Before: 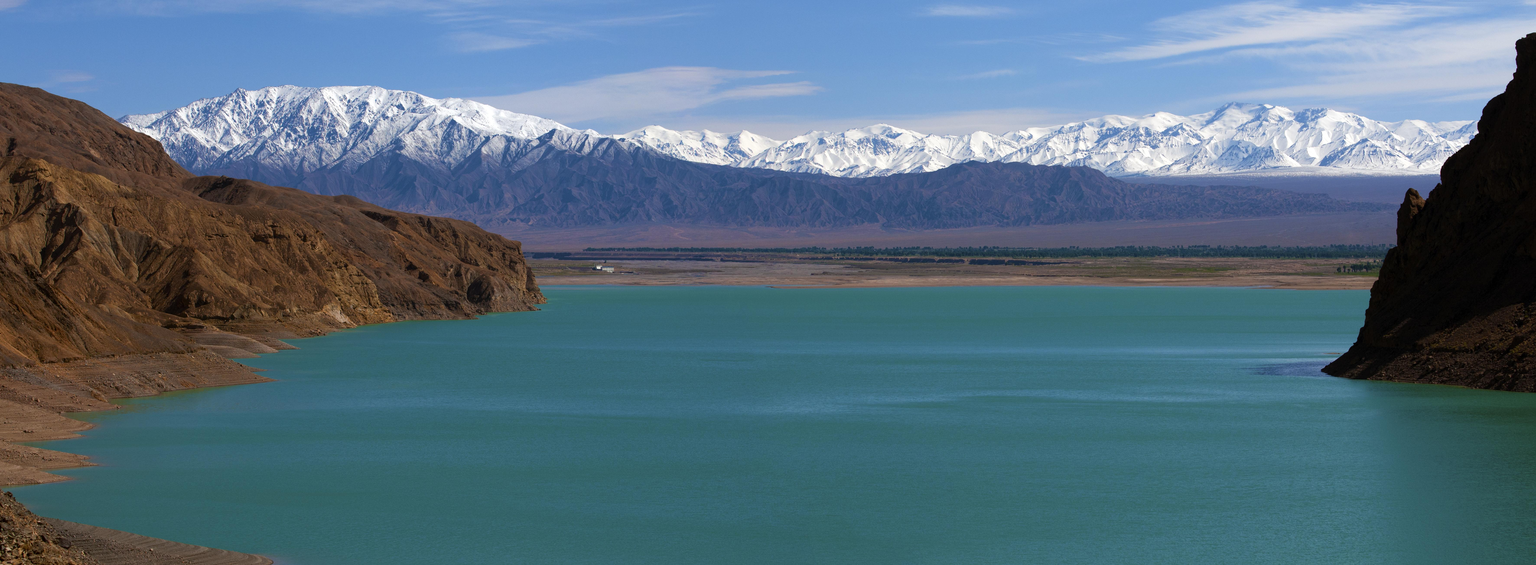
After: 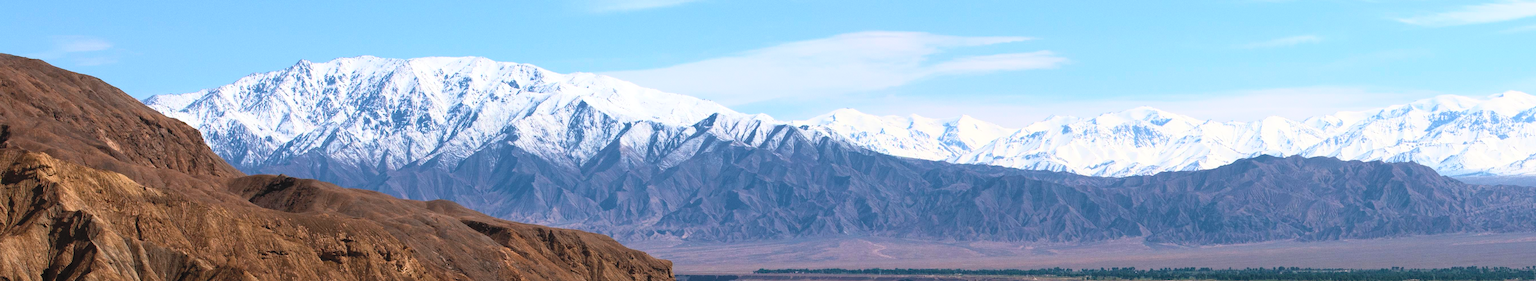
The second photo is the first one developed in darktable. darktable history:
crop: left 0.579%, top 7.627%, right 23.167%, bottom 54.275%
contrast brightness saturation: contrast 0.39, brightness 0.53
